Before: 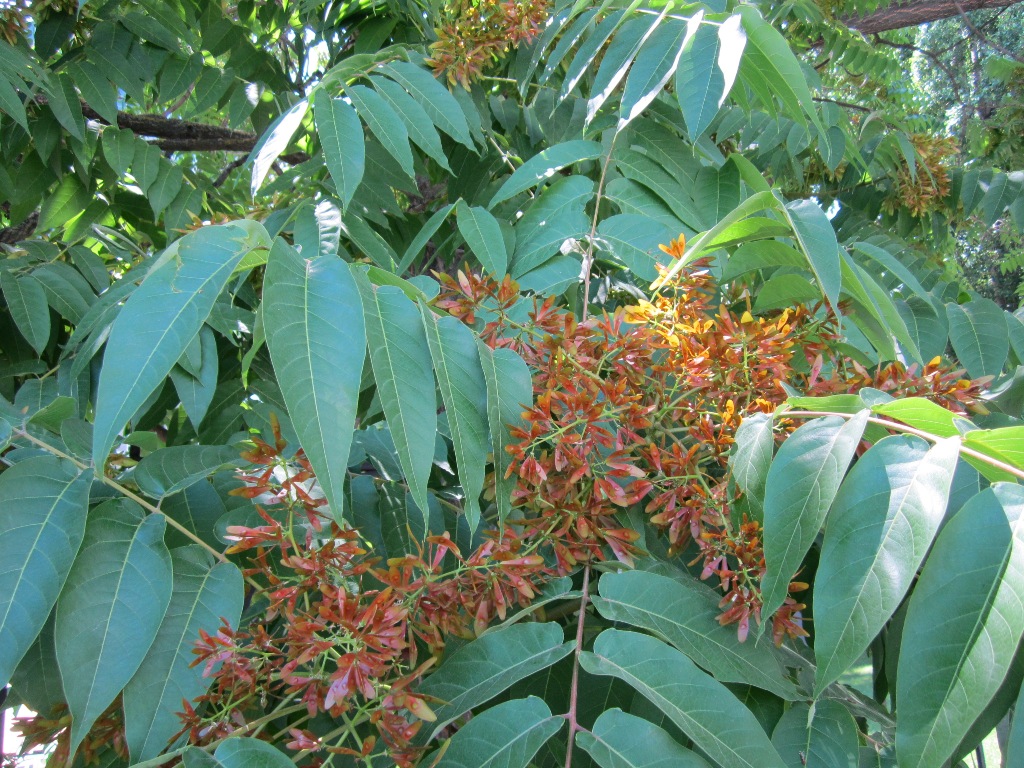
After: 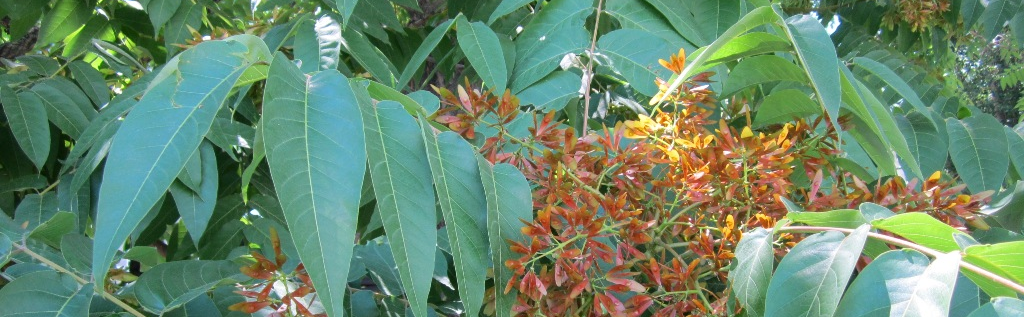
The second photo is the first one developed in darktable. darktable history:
crop and rotate: top 24.166%, bottom 34.491%
